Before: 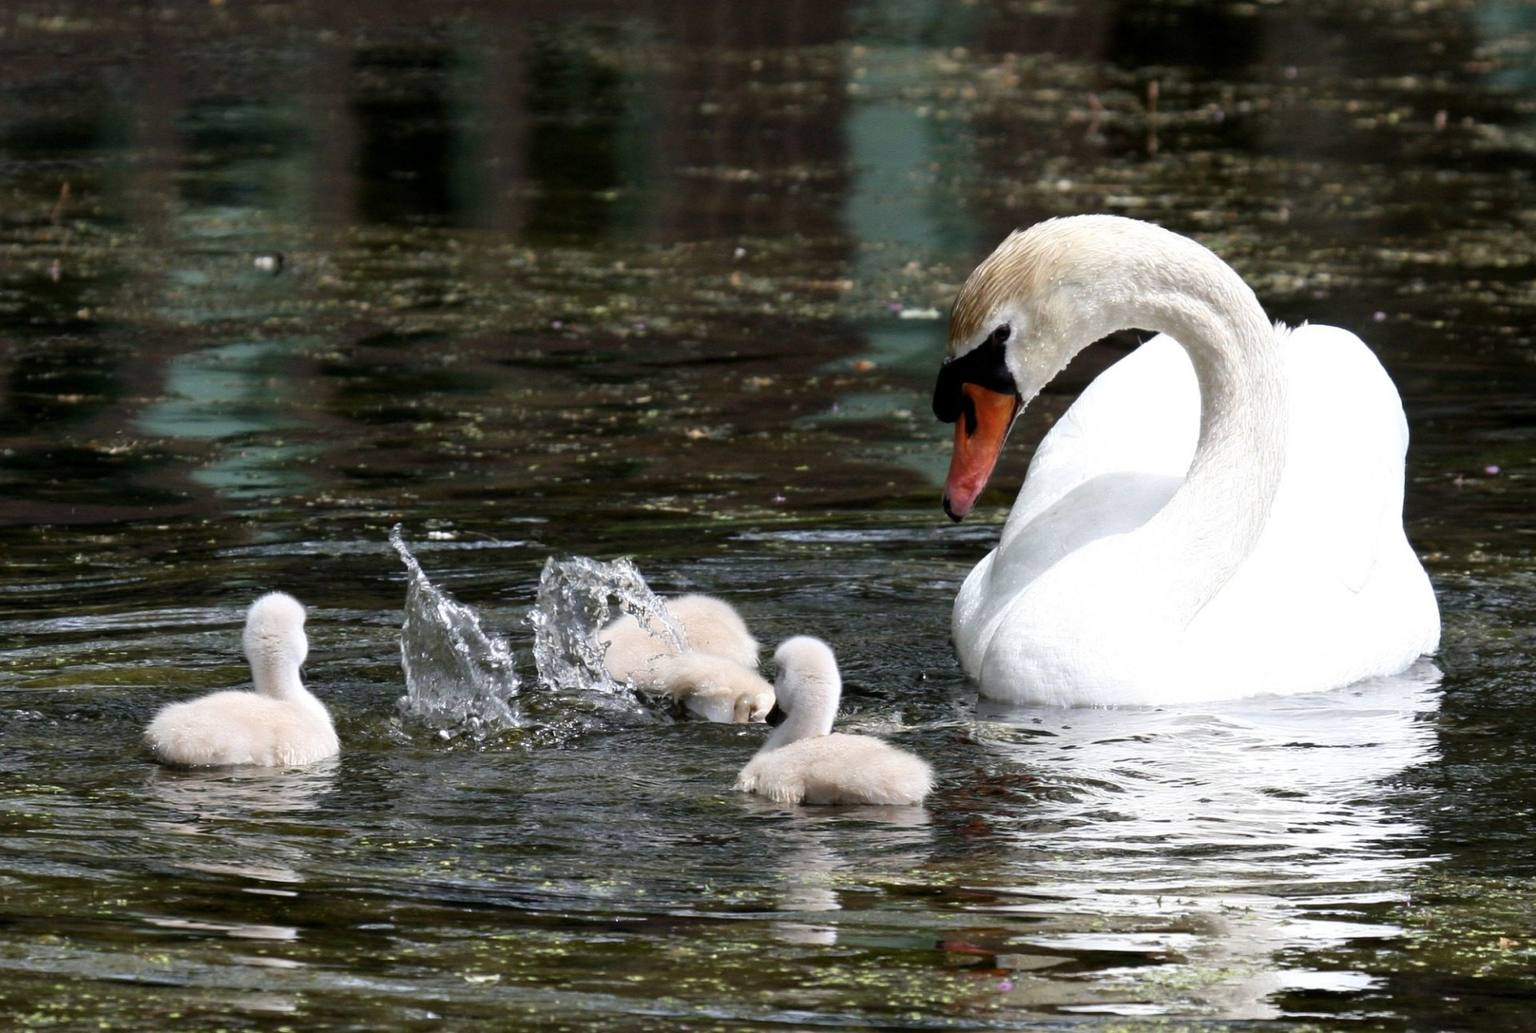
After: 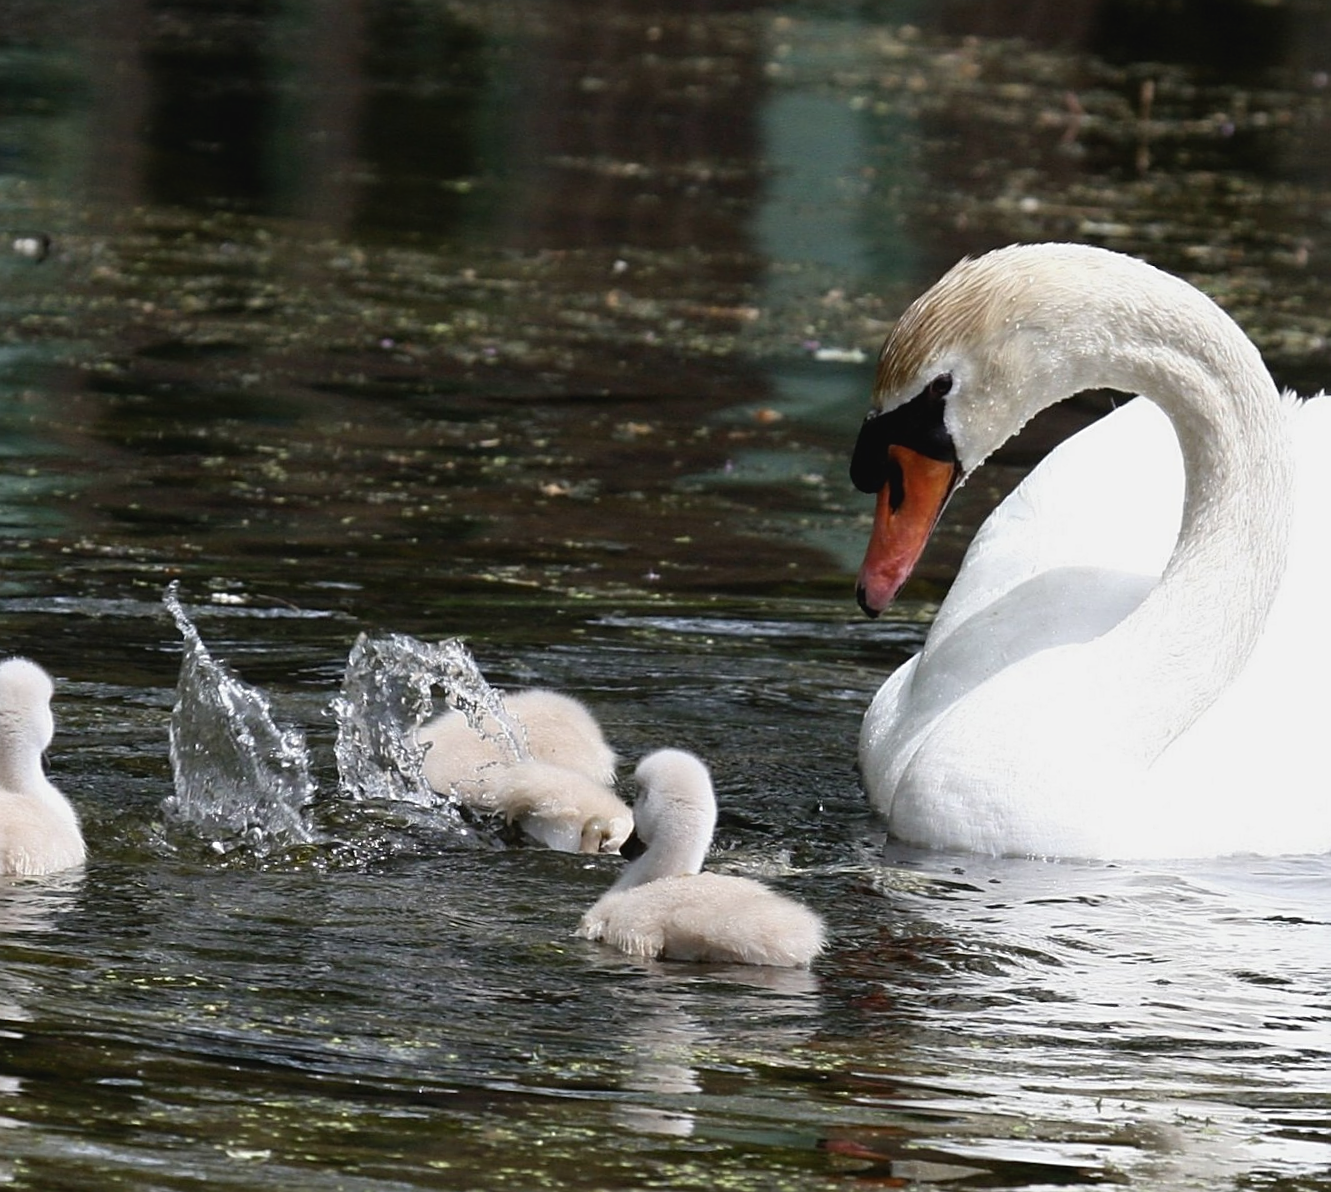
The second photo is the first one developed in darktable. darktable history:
crop and rotate: angle -3.18°, left 14.194%, top 0.038%, right 10.851%, bottom 0.088%
contrast brightness saturation: contrast -0.086, brightness -0.042, saturation -0.106
sharpen: amount 0.495
